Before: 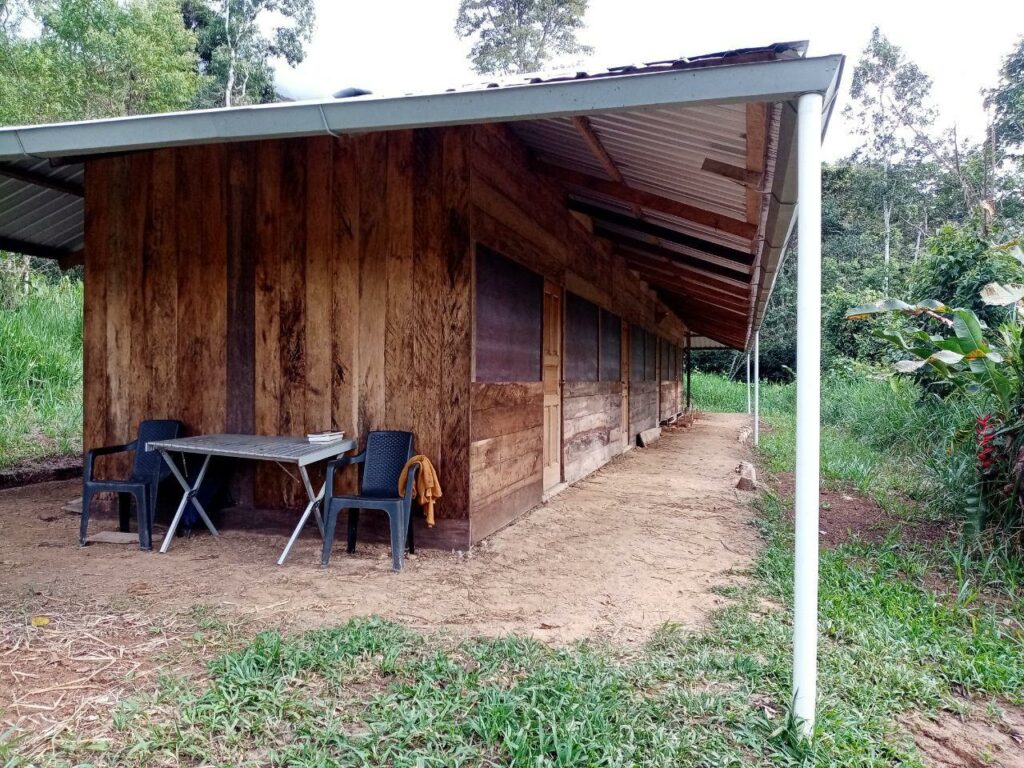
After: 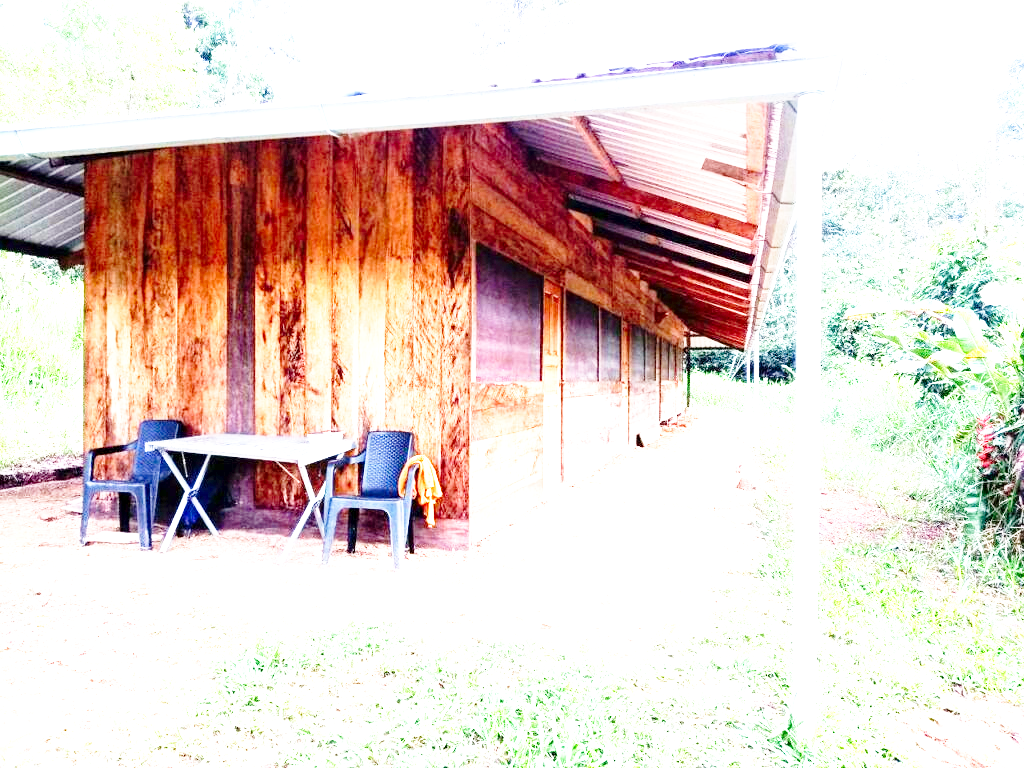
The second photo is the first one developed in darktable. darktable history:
exposure: black level correction 0, exposure 2.327 EV, compensate exposure bias true, compensate highlight preservation false
base curve: curves: ch0 [(0, 0) (0.028, 0.03) (0.105, 0.232) (0.387, 0.748) (0.754, 0.968) (1, 1)], fusion 1, exposure shift 0.576, preserve colors none
